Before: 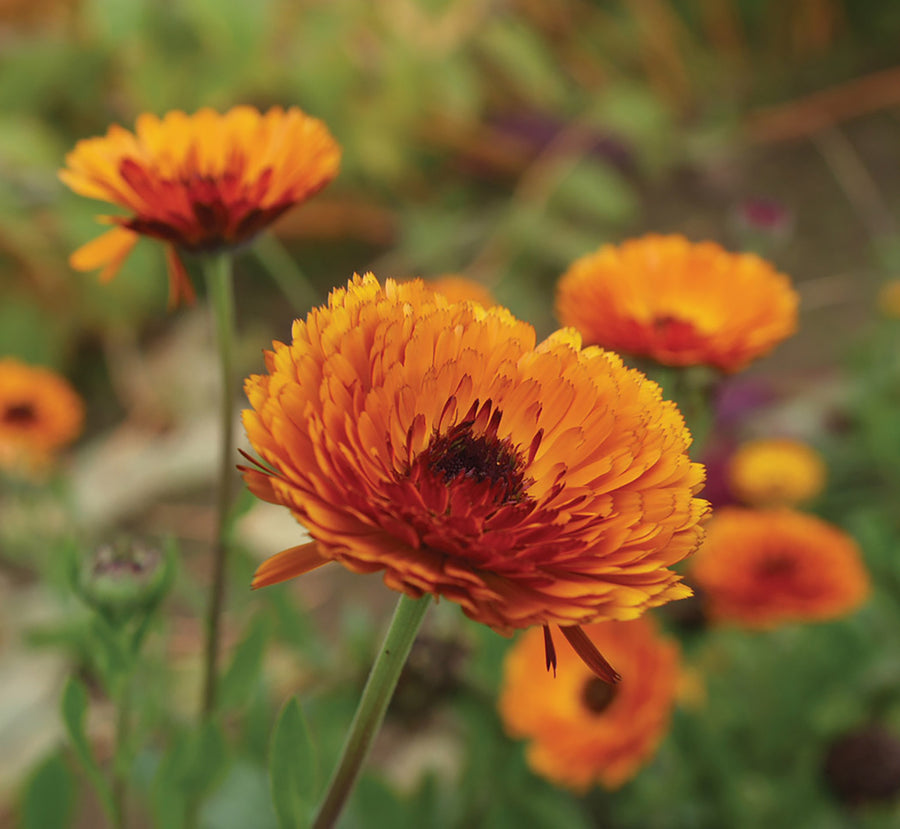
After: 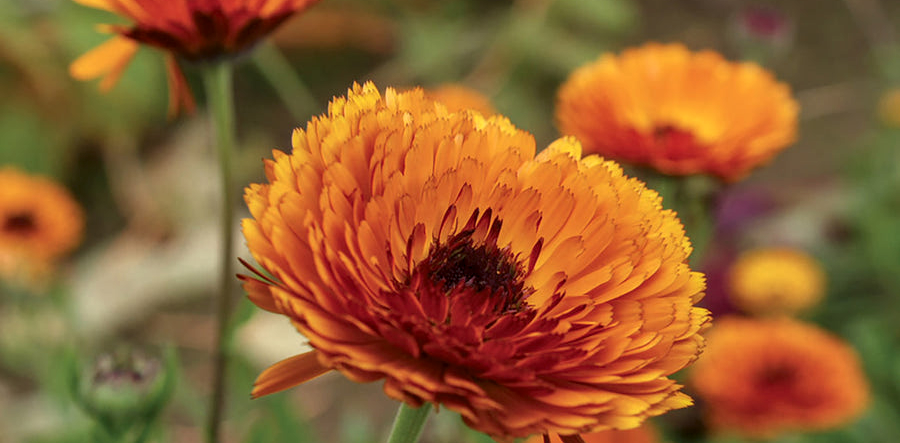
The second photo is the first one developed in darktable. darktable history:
local contrast: highlights 35%, detail 135%
crop and rotate: top 23.043%, bottom 23.437%
